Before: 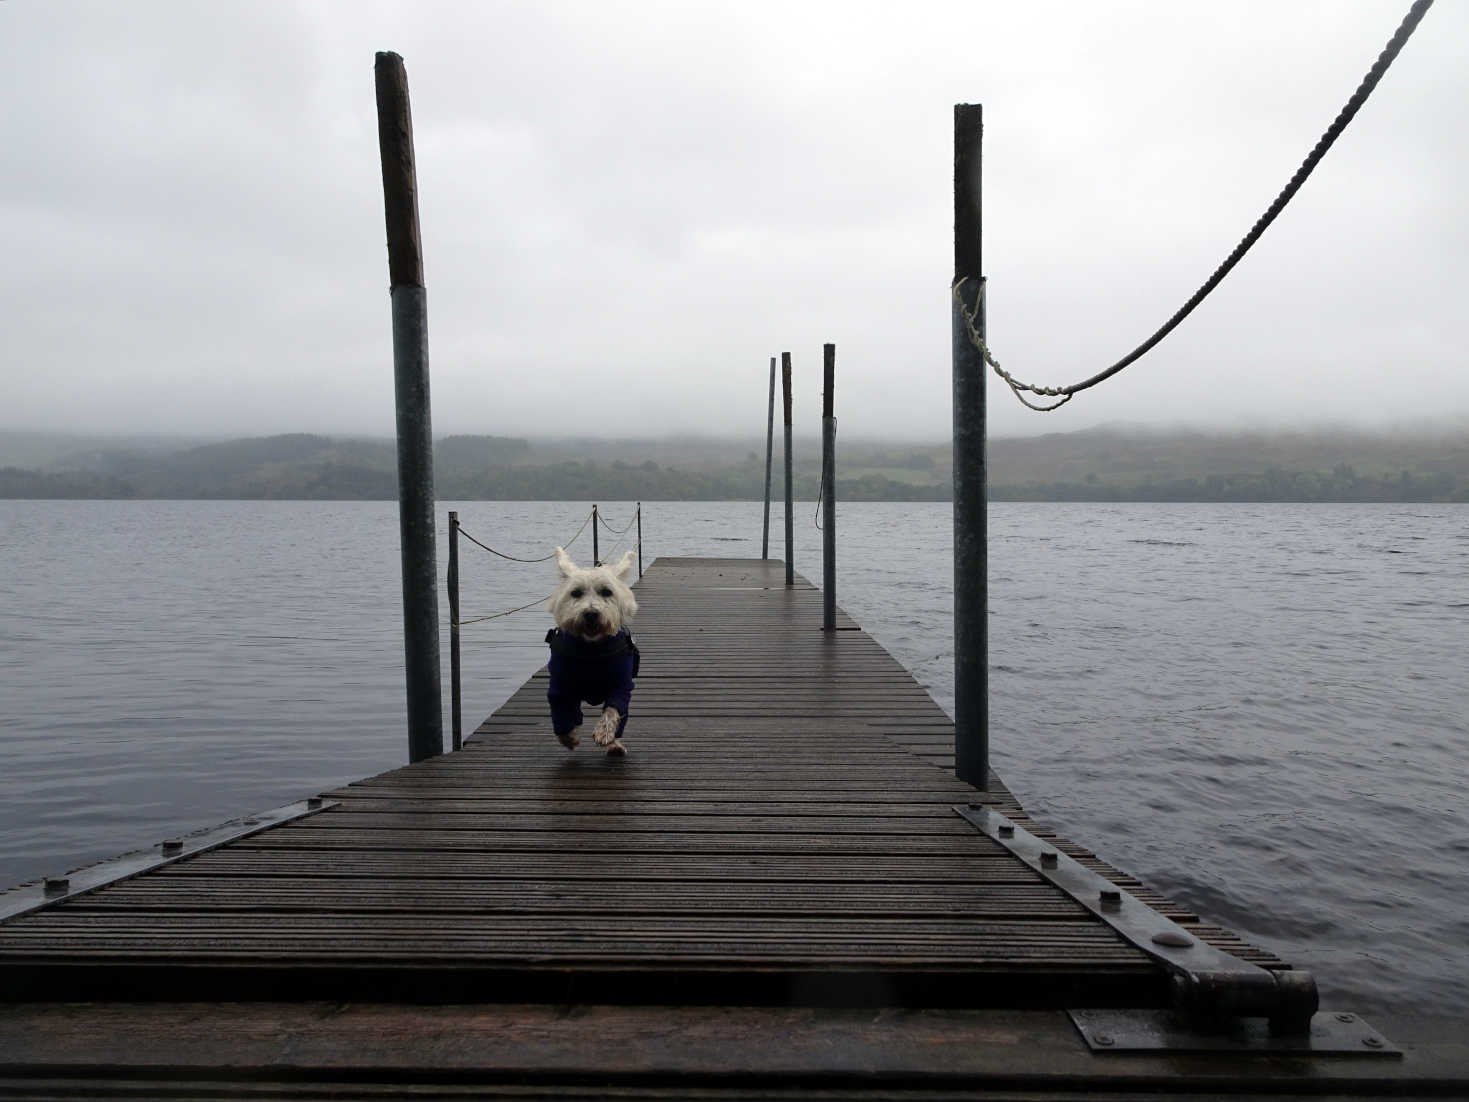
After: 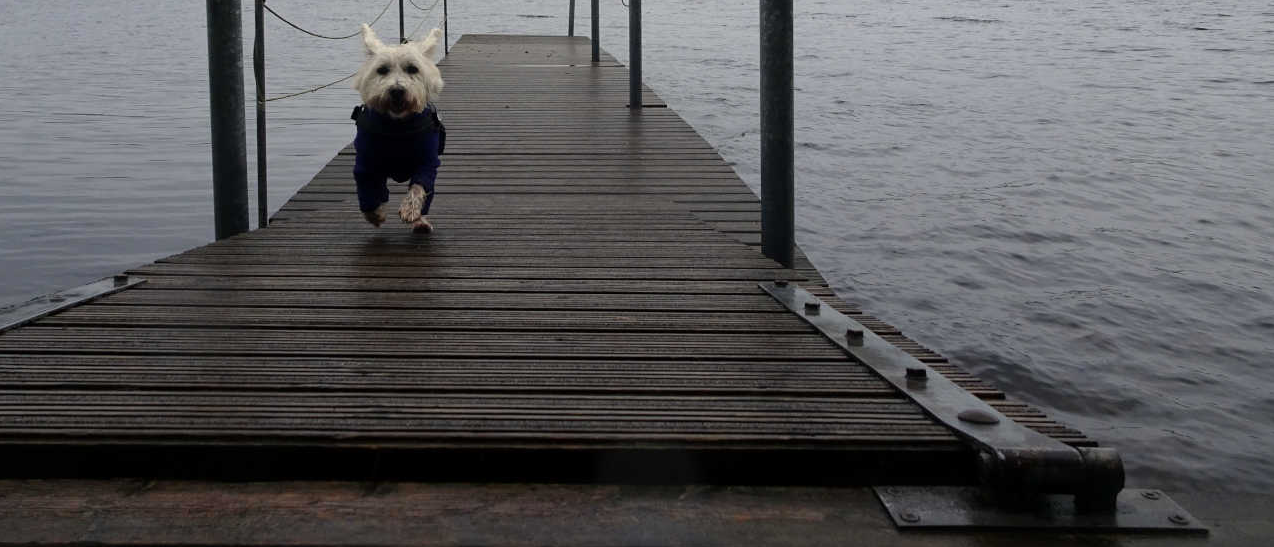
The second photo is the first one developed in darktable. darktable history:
crop and rotate: left 13.26%, top 47.542%, bottom 2.755%
color correction: highlights b* 0.06, saturation 1.06
